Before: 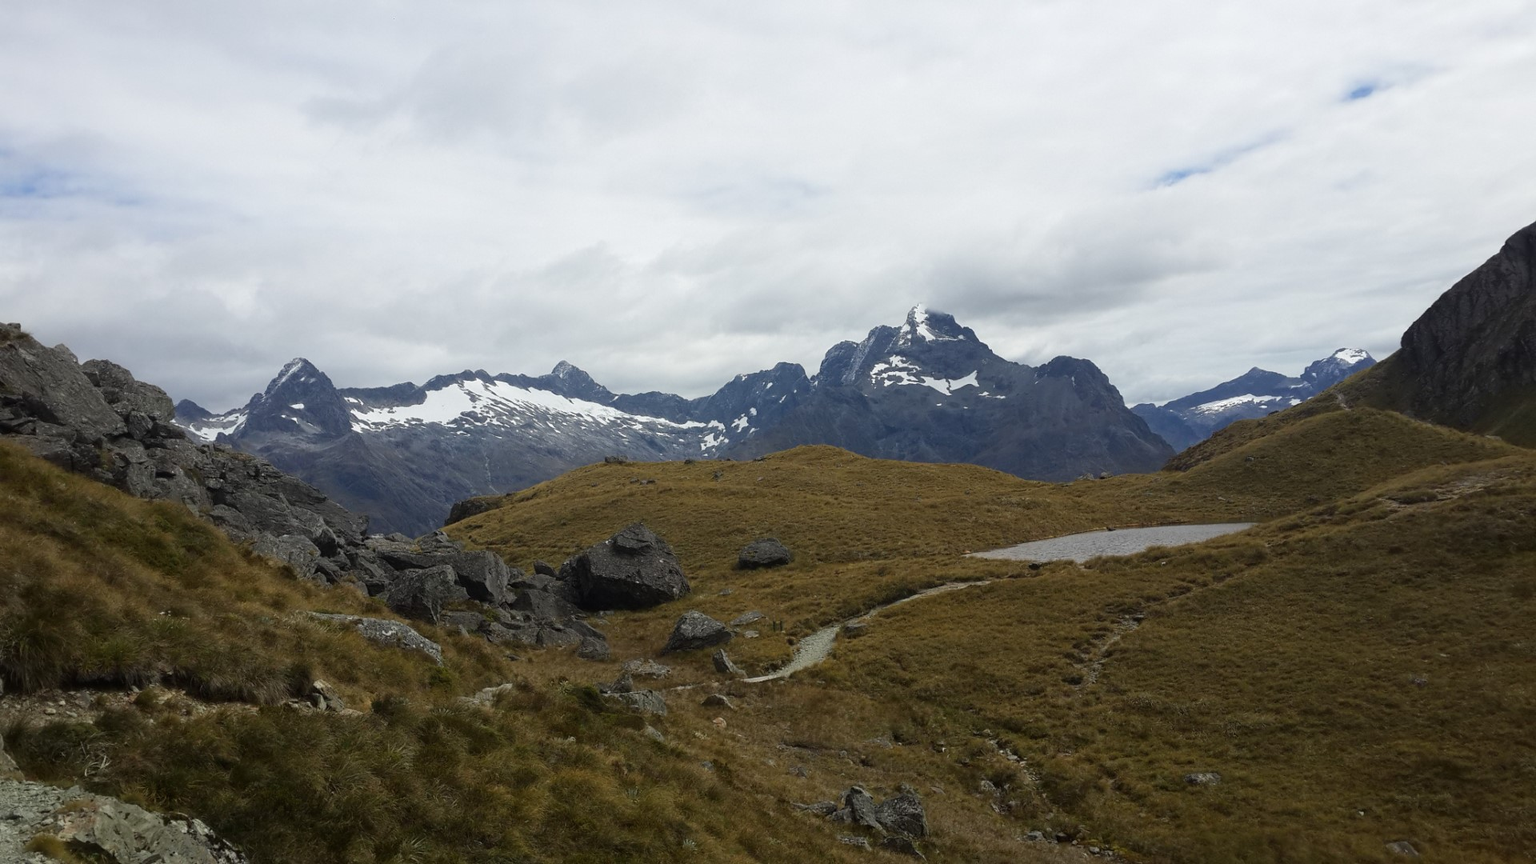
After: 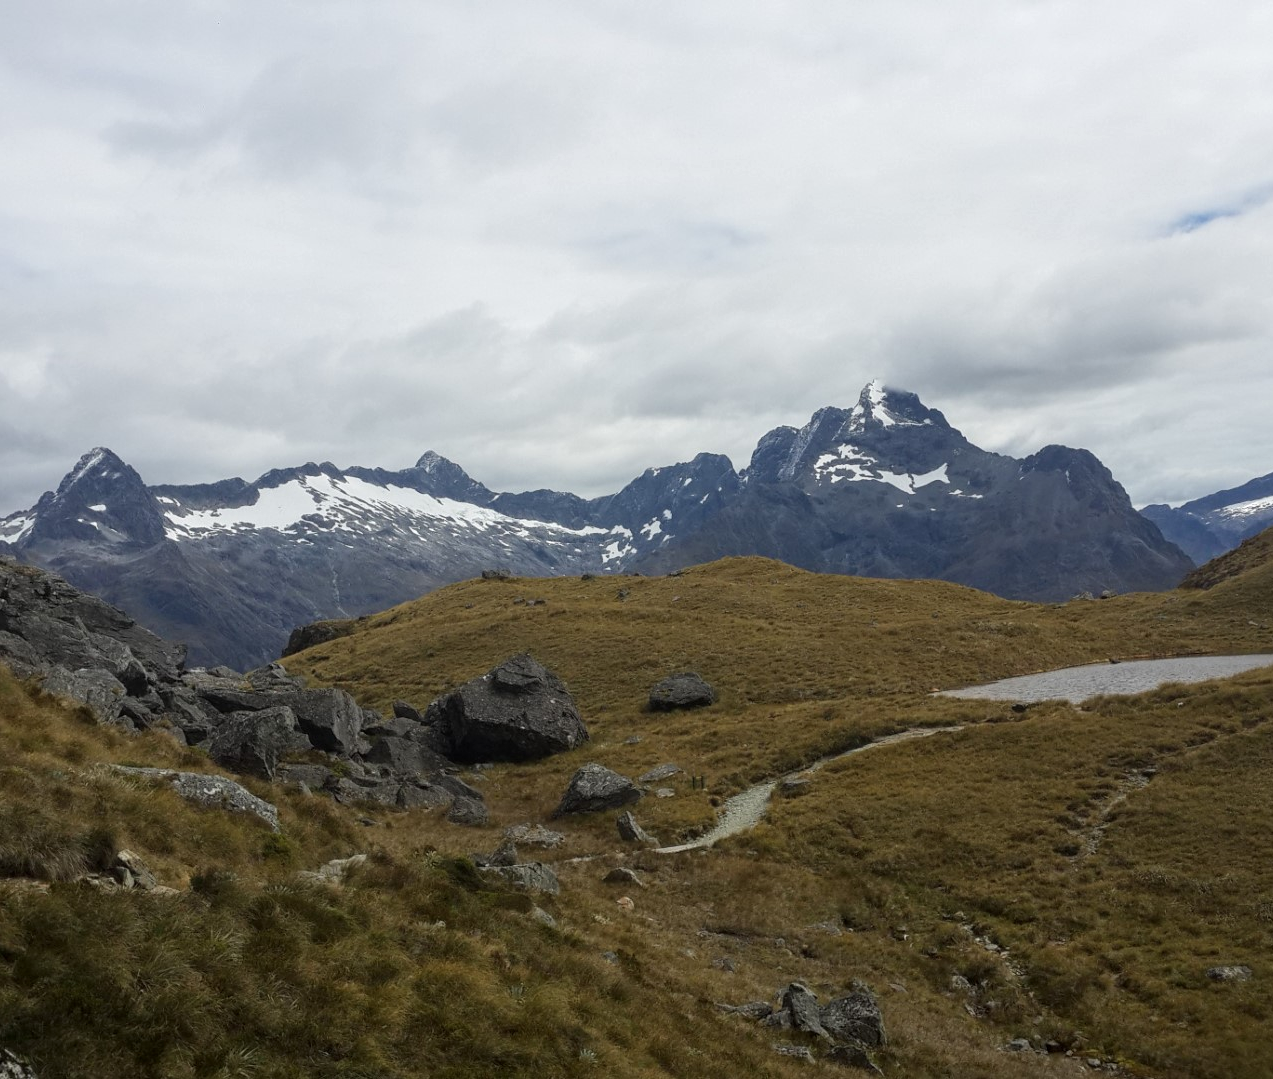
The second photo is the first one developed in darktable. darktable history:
crop and rotate: left 14.287%, right 19.393%
local contrast: detail 117%
